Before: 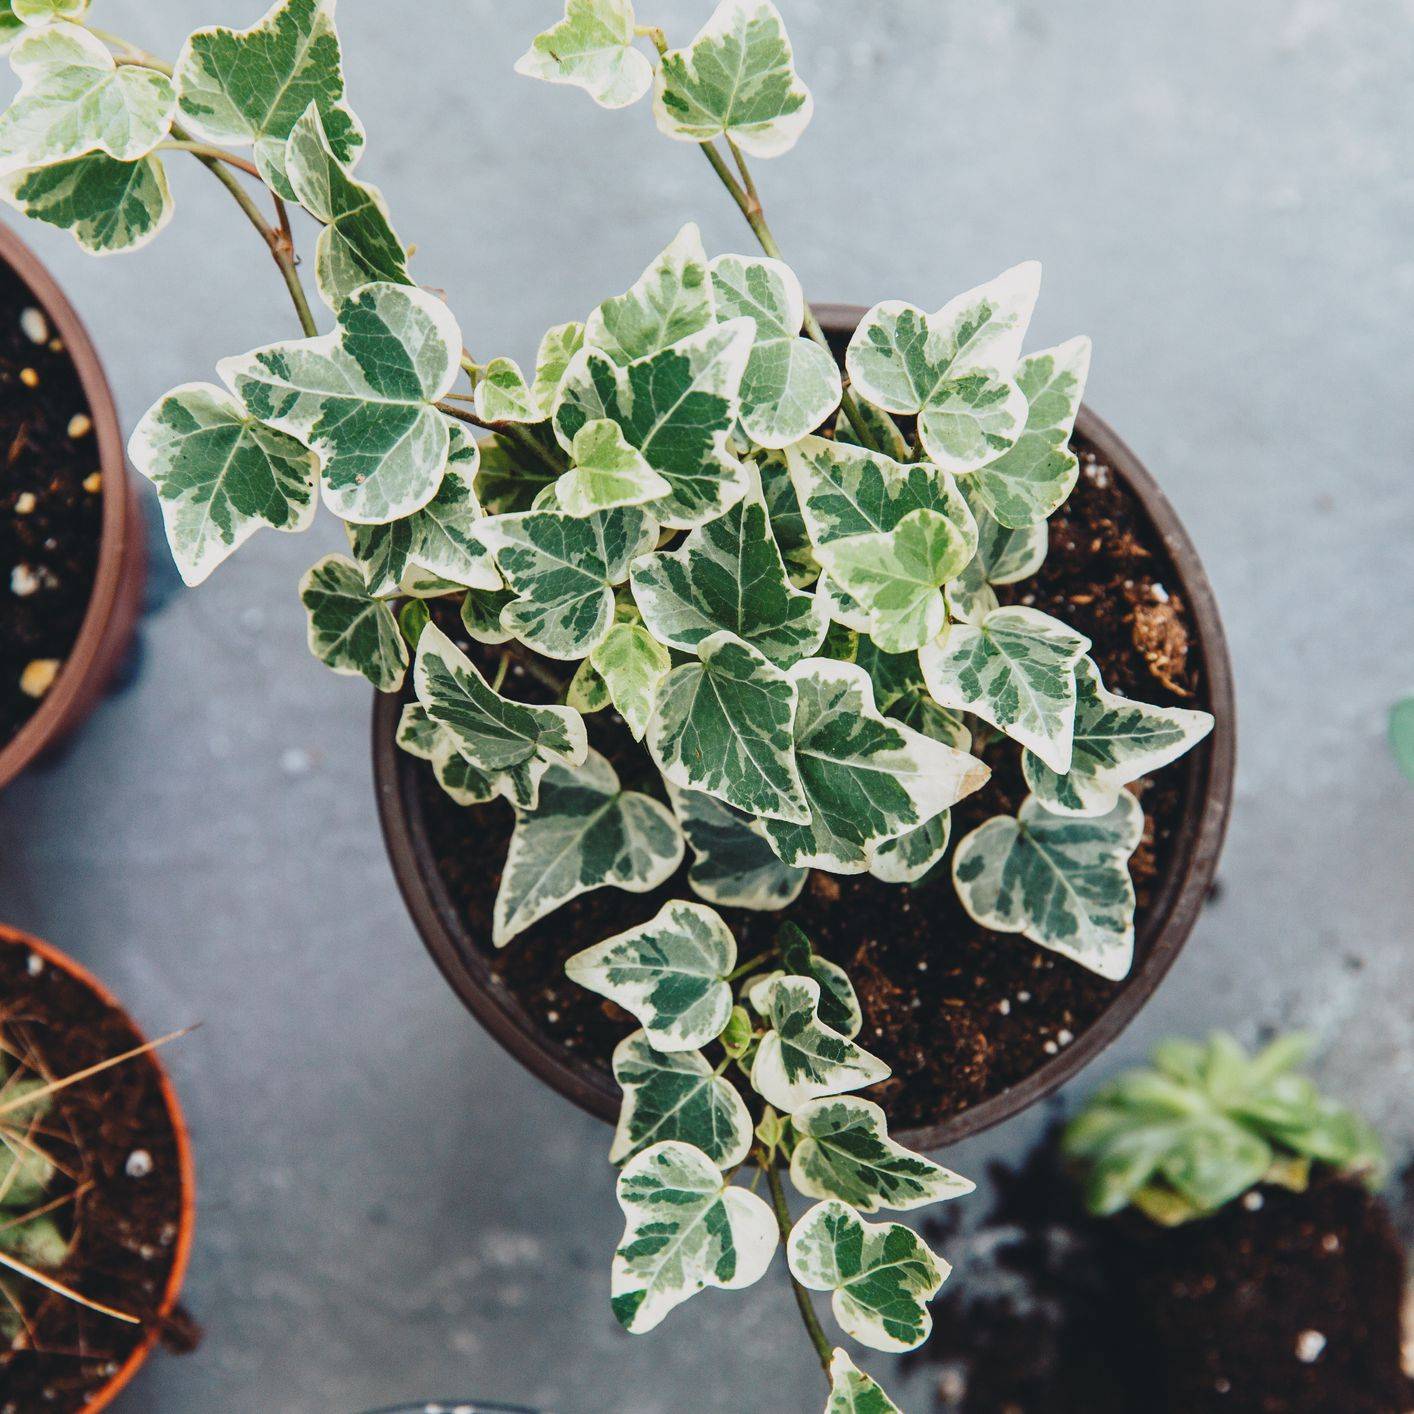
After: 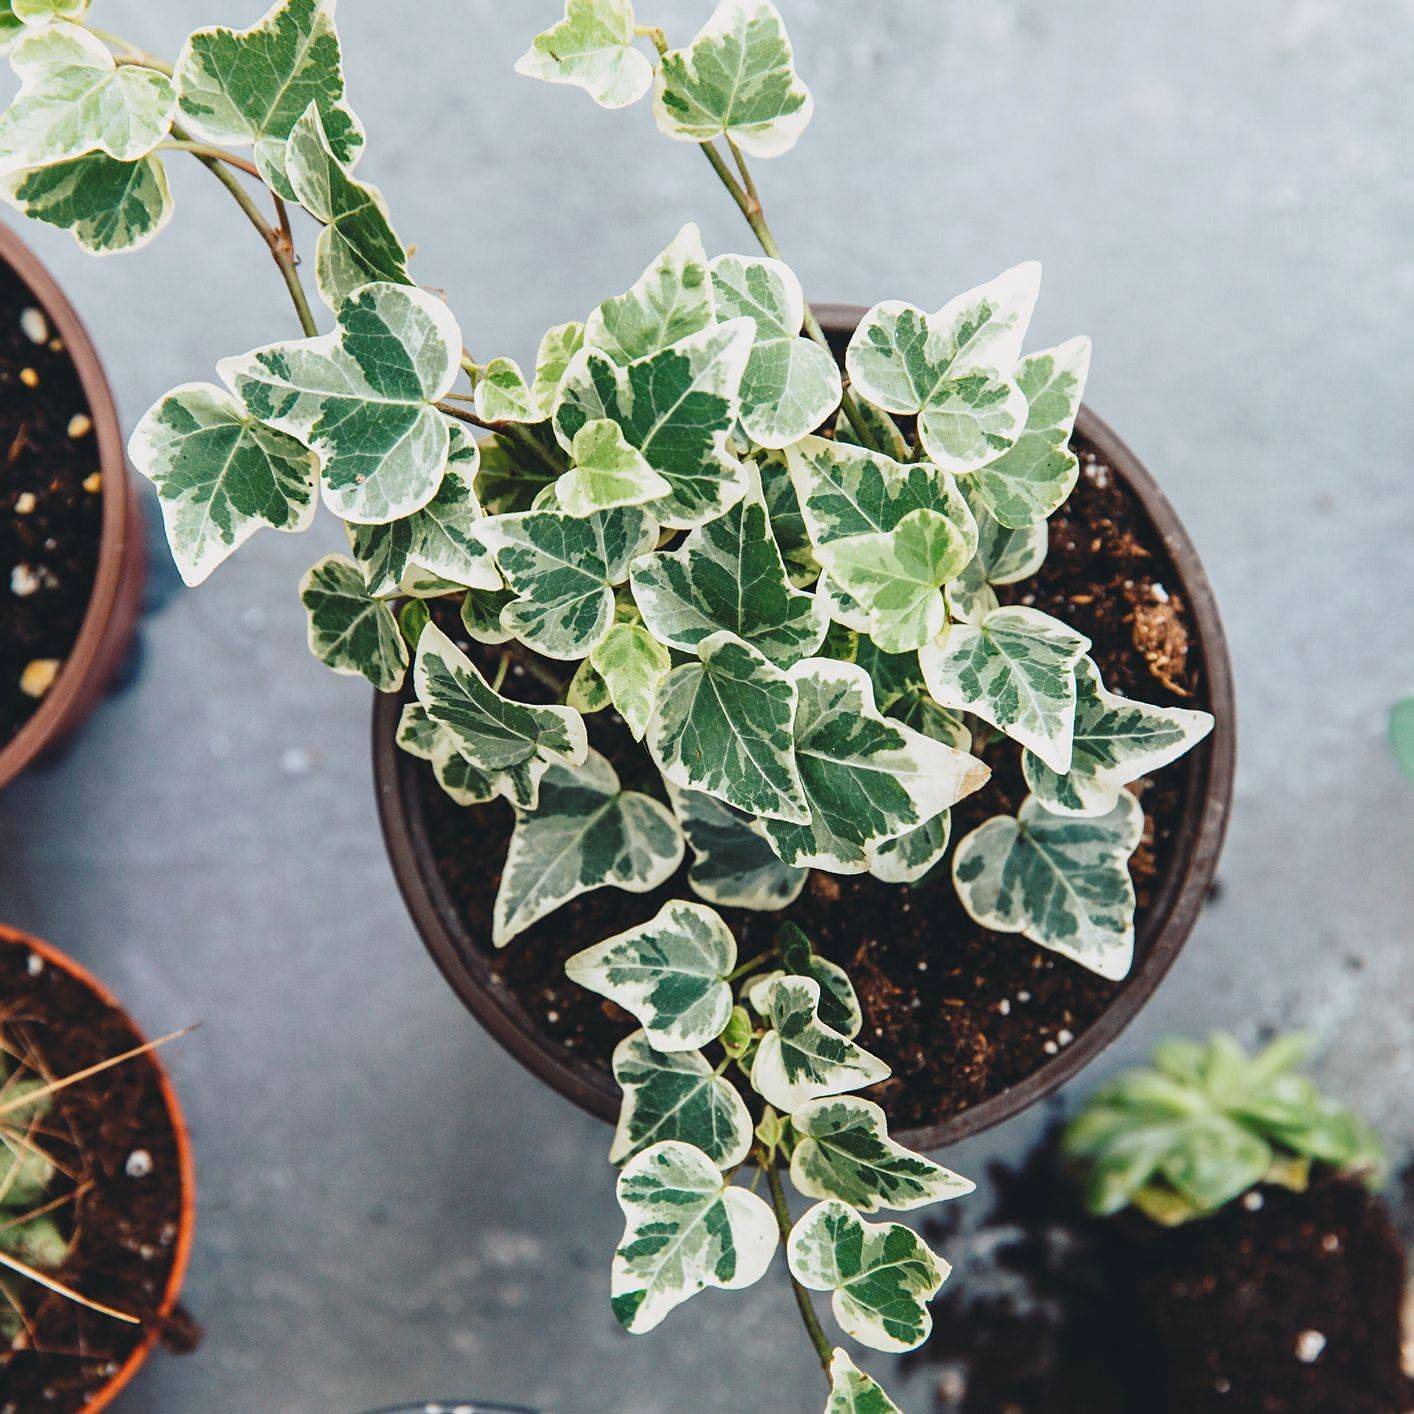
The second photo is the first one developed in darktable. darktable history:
exposure: exposure 0.131 EV, compensate highlight preservation false
sharpen: amount 0.2
